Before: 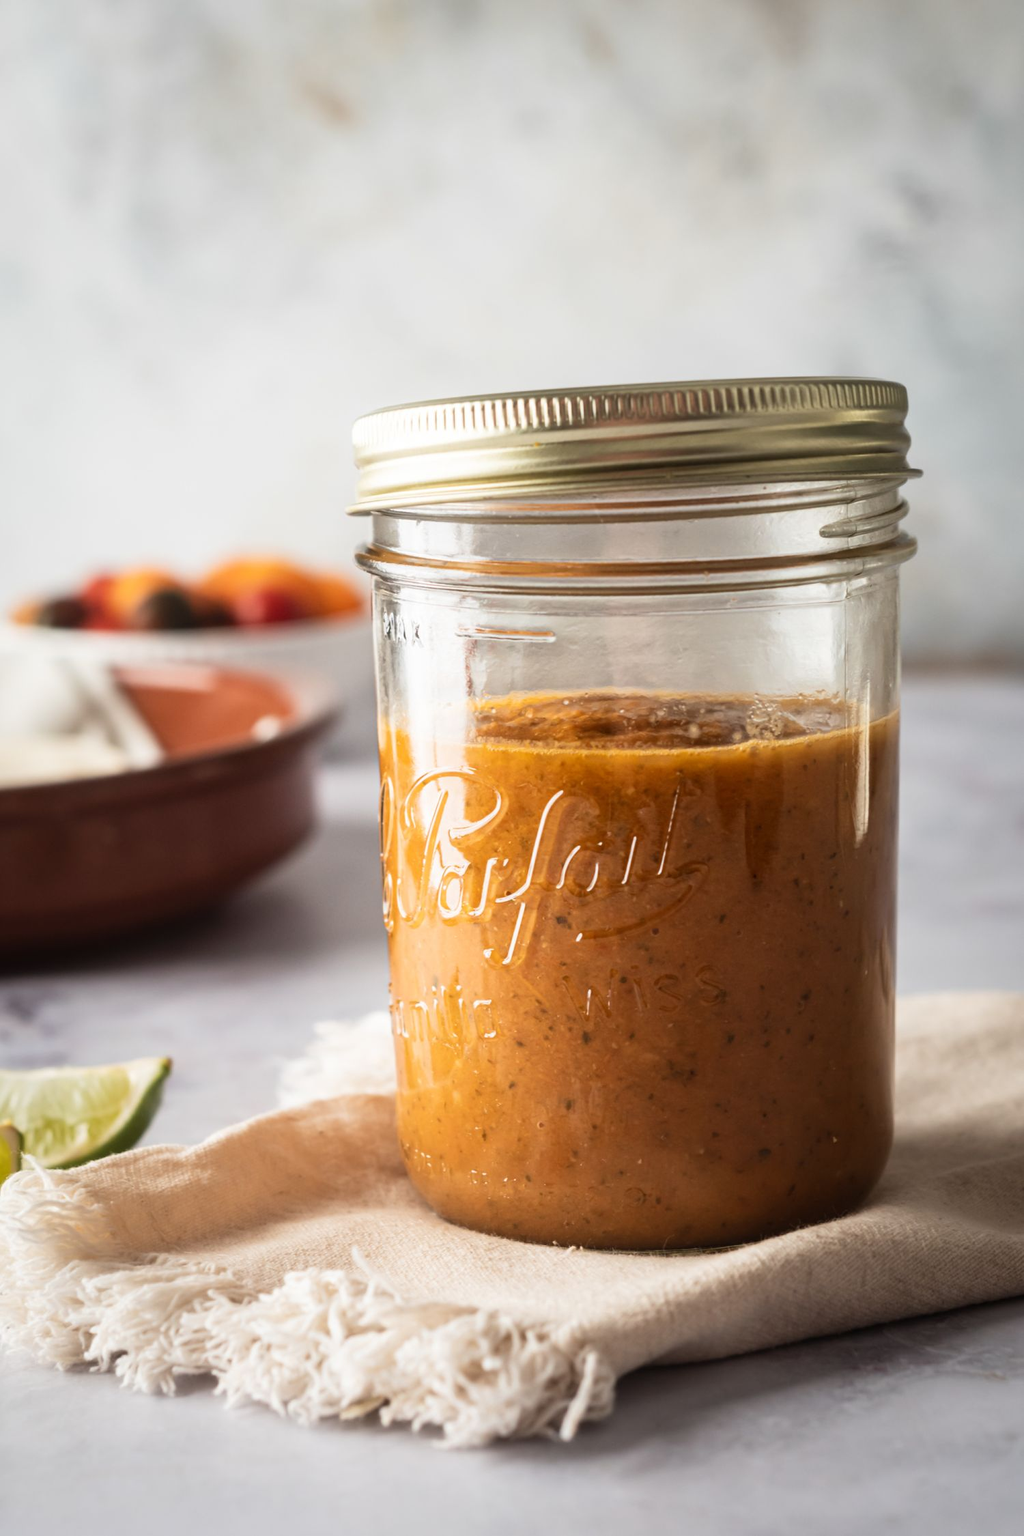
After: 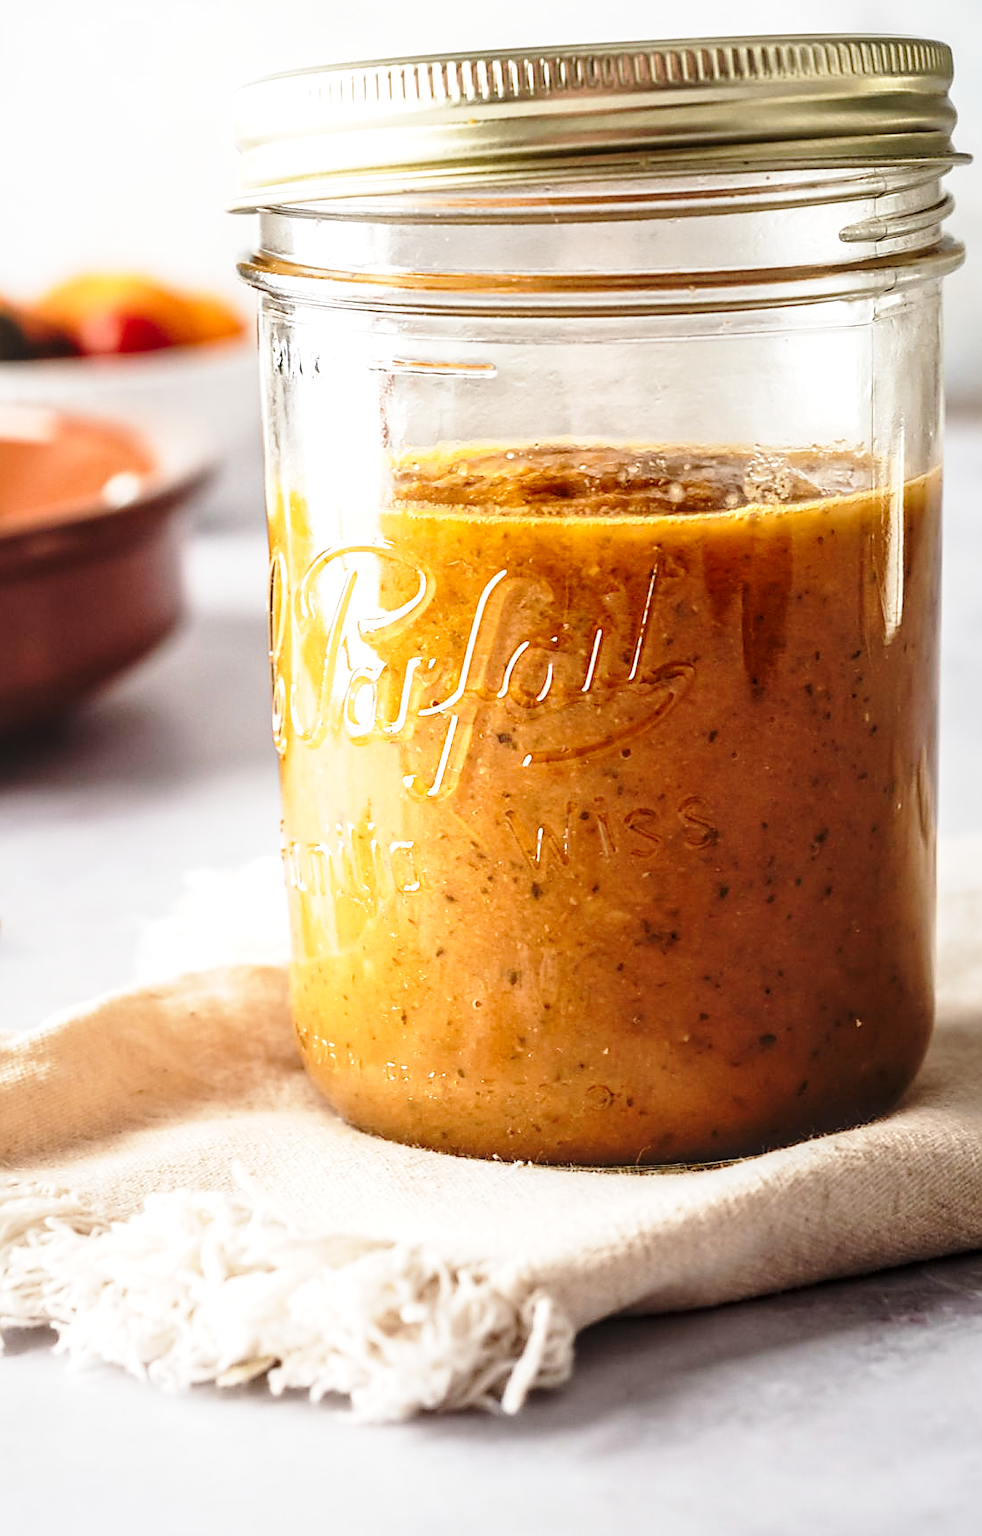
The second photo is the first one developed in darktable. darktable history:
crop: left 16.871%, top 22.857%, right 9.116%
exposure: exposure 0.161 EV, compensate highlight preservation false
sharpen: radius 1.4, amount 1.25, threshold 0.7
base curve: curves: ch0 [(0, 0) (0.028, 0.03) (0.121, 0.232) (0.46, 0.748) (0.859, 0.968) (1, 1)], preserve colors none
local contrast: on, module defaults
